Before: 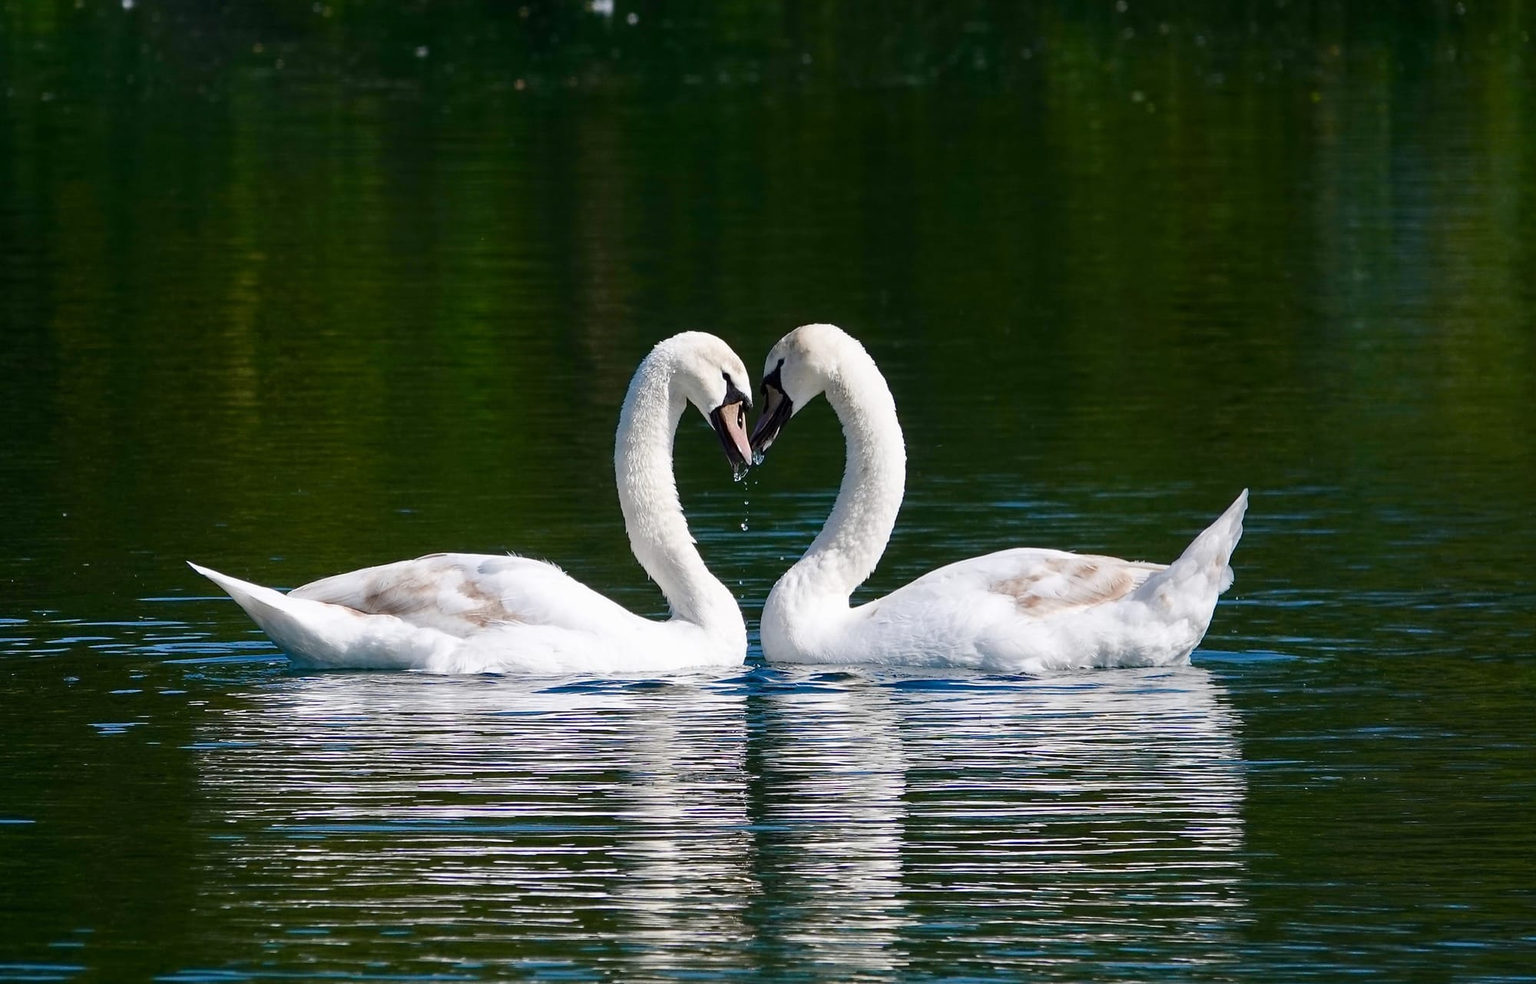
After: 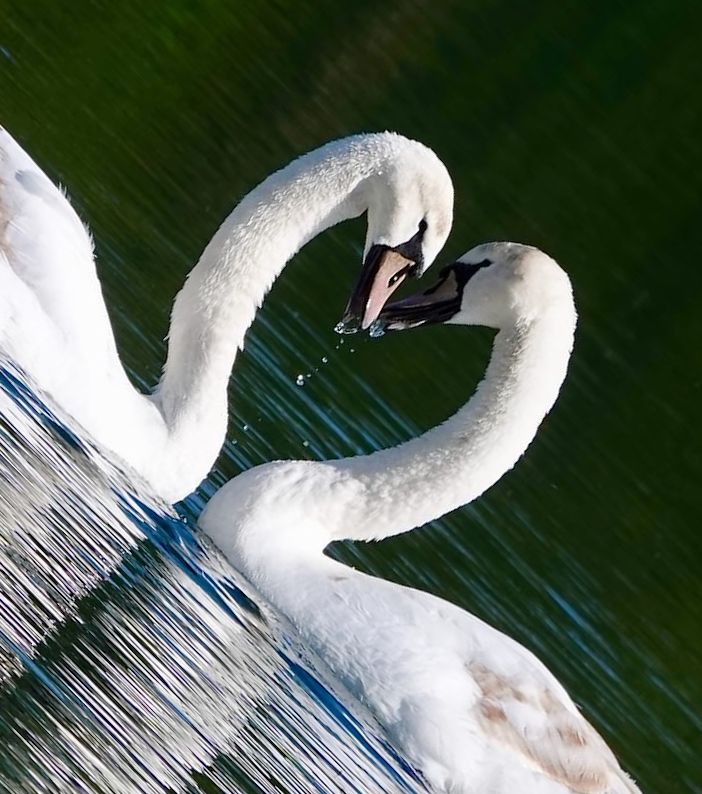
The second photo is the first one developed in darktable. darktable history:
crop and rotate: angle -45.31°, top 16.537%, right 0.854%, bottom 11.63%
